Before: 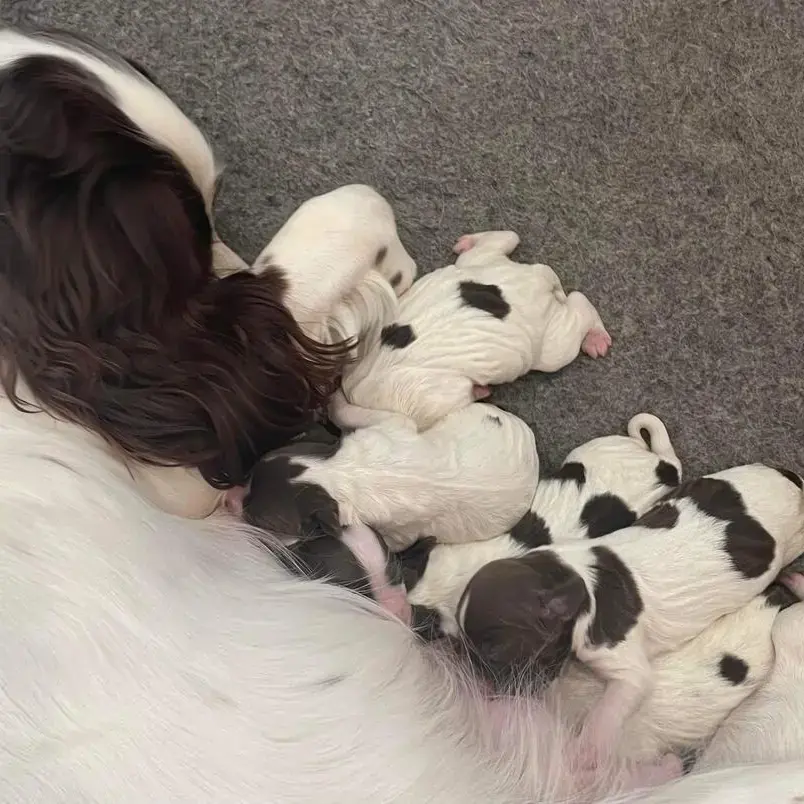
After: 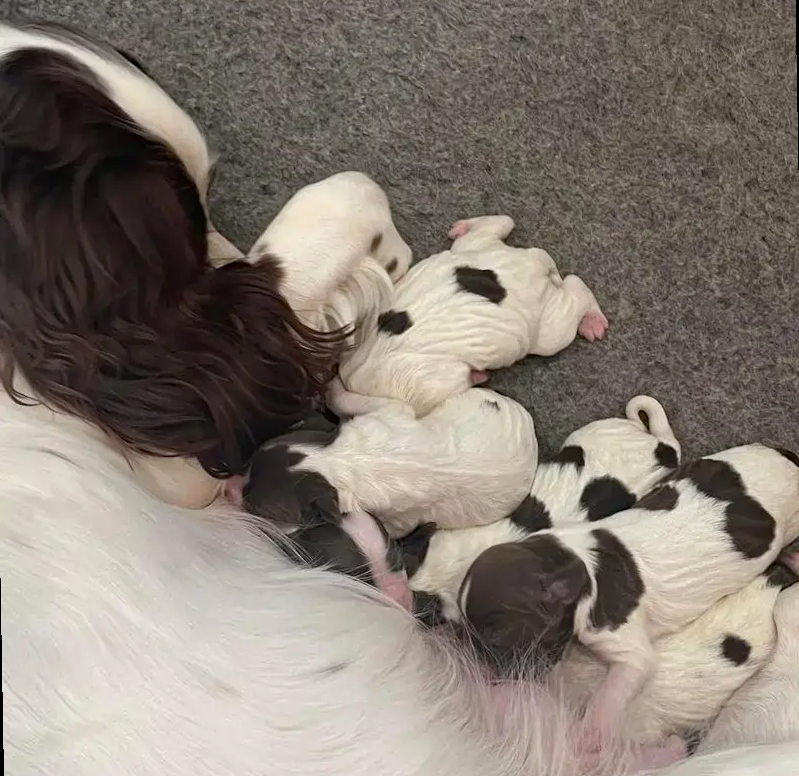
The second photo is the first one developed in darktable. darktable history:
haze removal: compatibility mode true, adaptive false
rotate and perspective: rotation -1°, crop left 0.011, crop right 0.989, crop top 0.025, crop bottom 0.975
